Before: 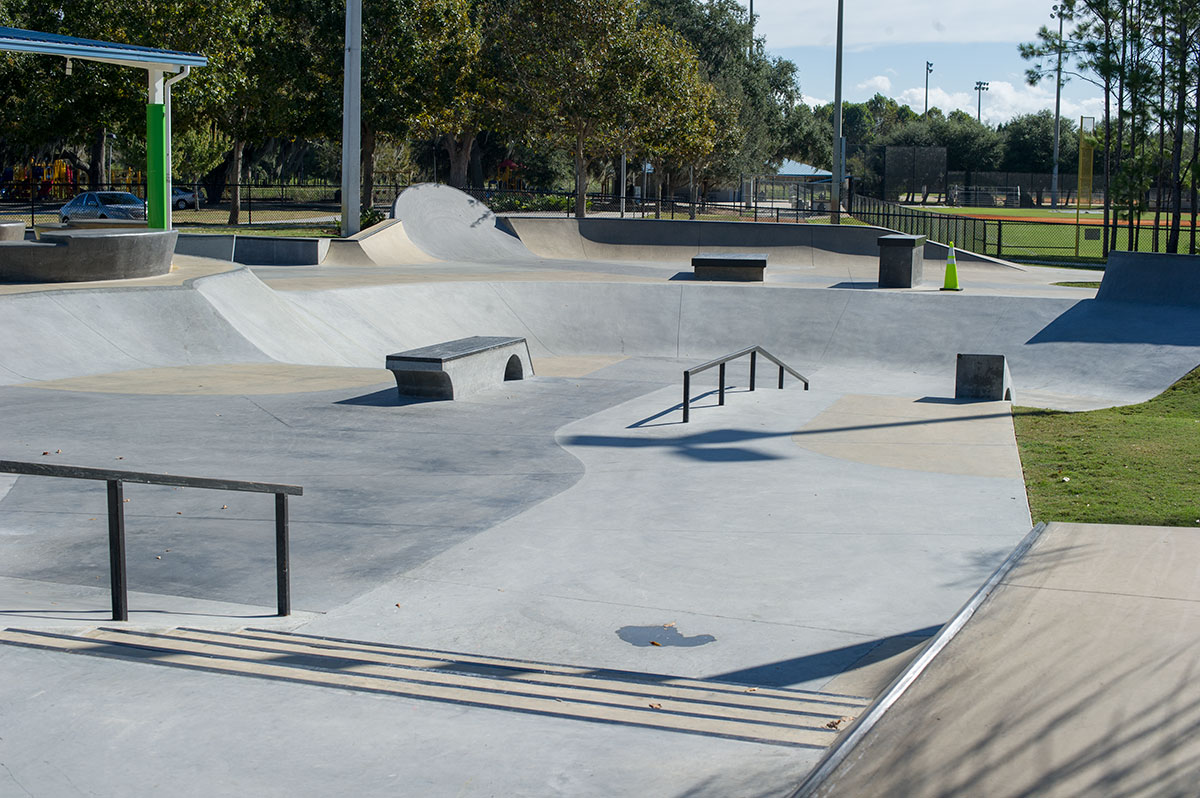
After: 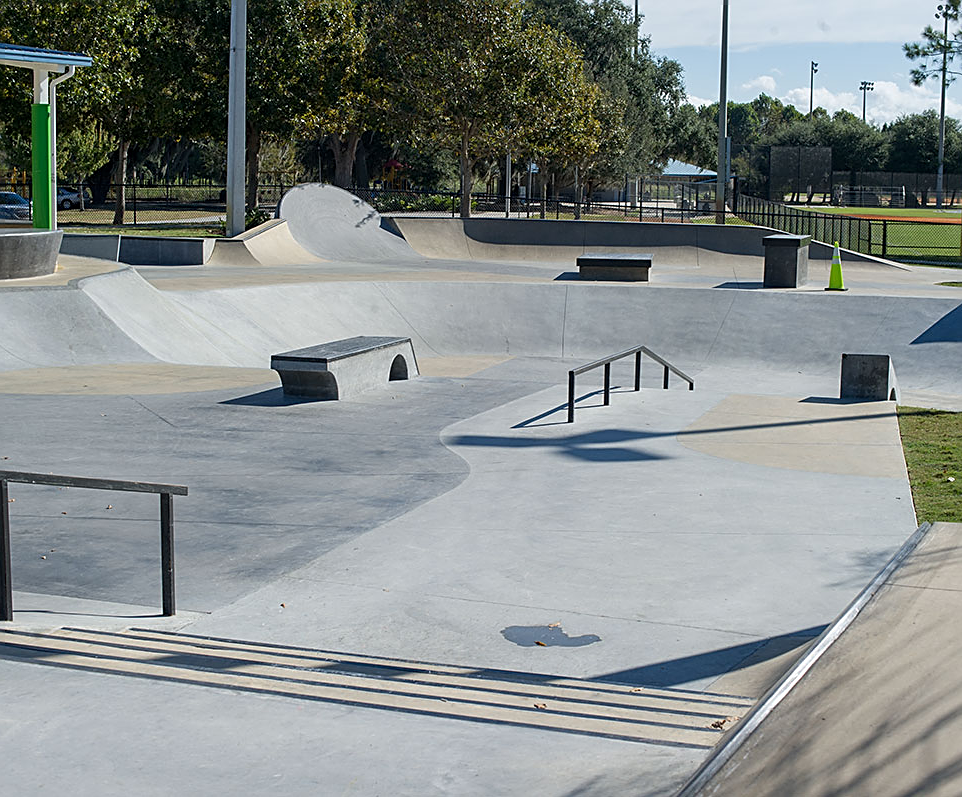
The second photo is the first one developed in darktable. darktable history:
exposure: compensate highlight preservation false
sharpen: on, module defaults
crop and rotate: left 9.597%, right 10.195%
